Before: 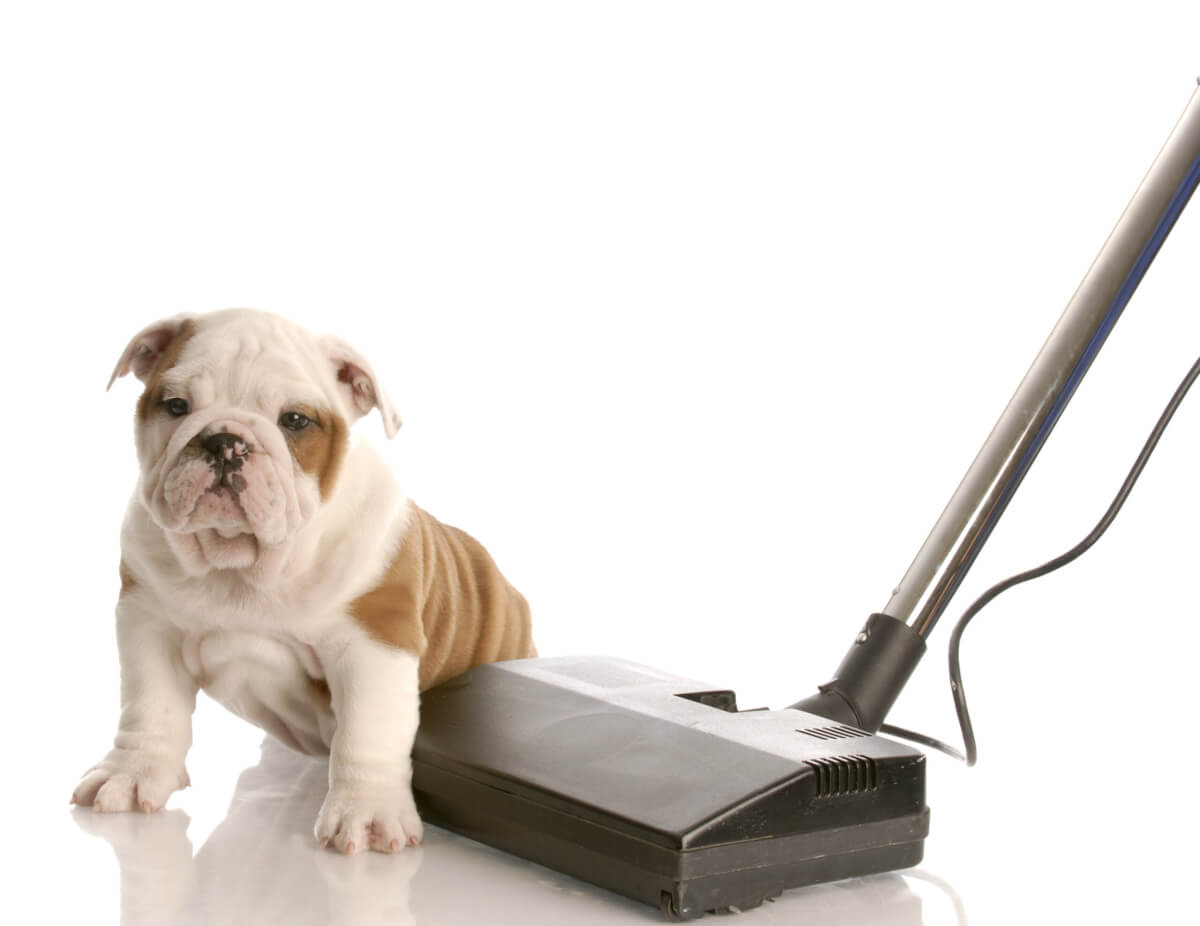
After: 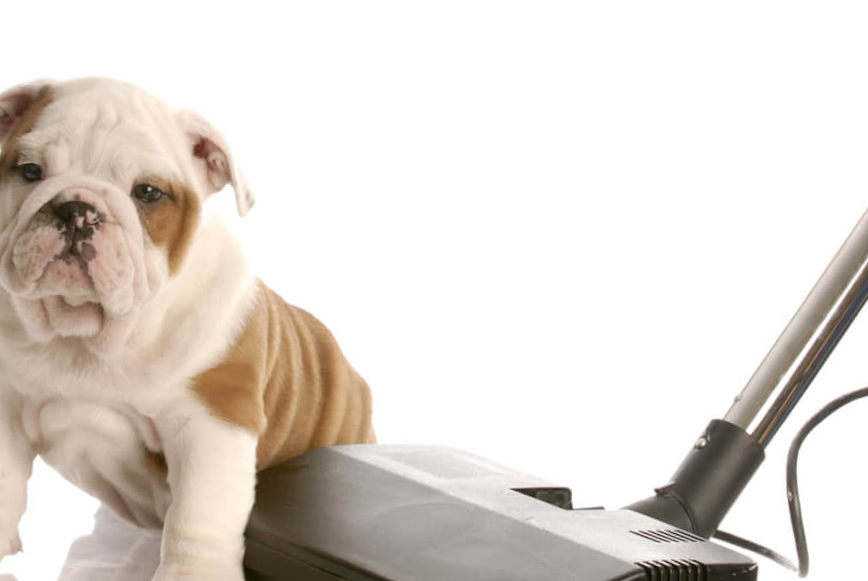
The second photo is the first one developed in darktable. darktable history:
tone equalizer: on, module defaults
crop and rotate: angle -3.37°, left 9.79%, top 20.73%, right 12.42%, bottom 11.82%
